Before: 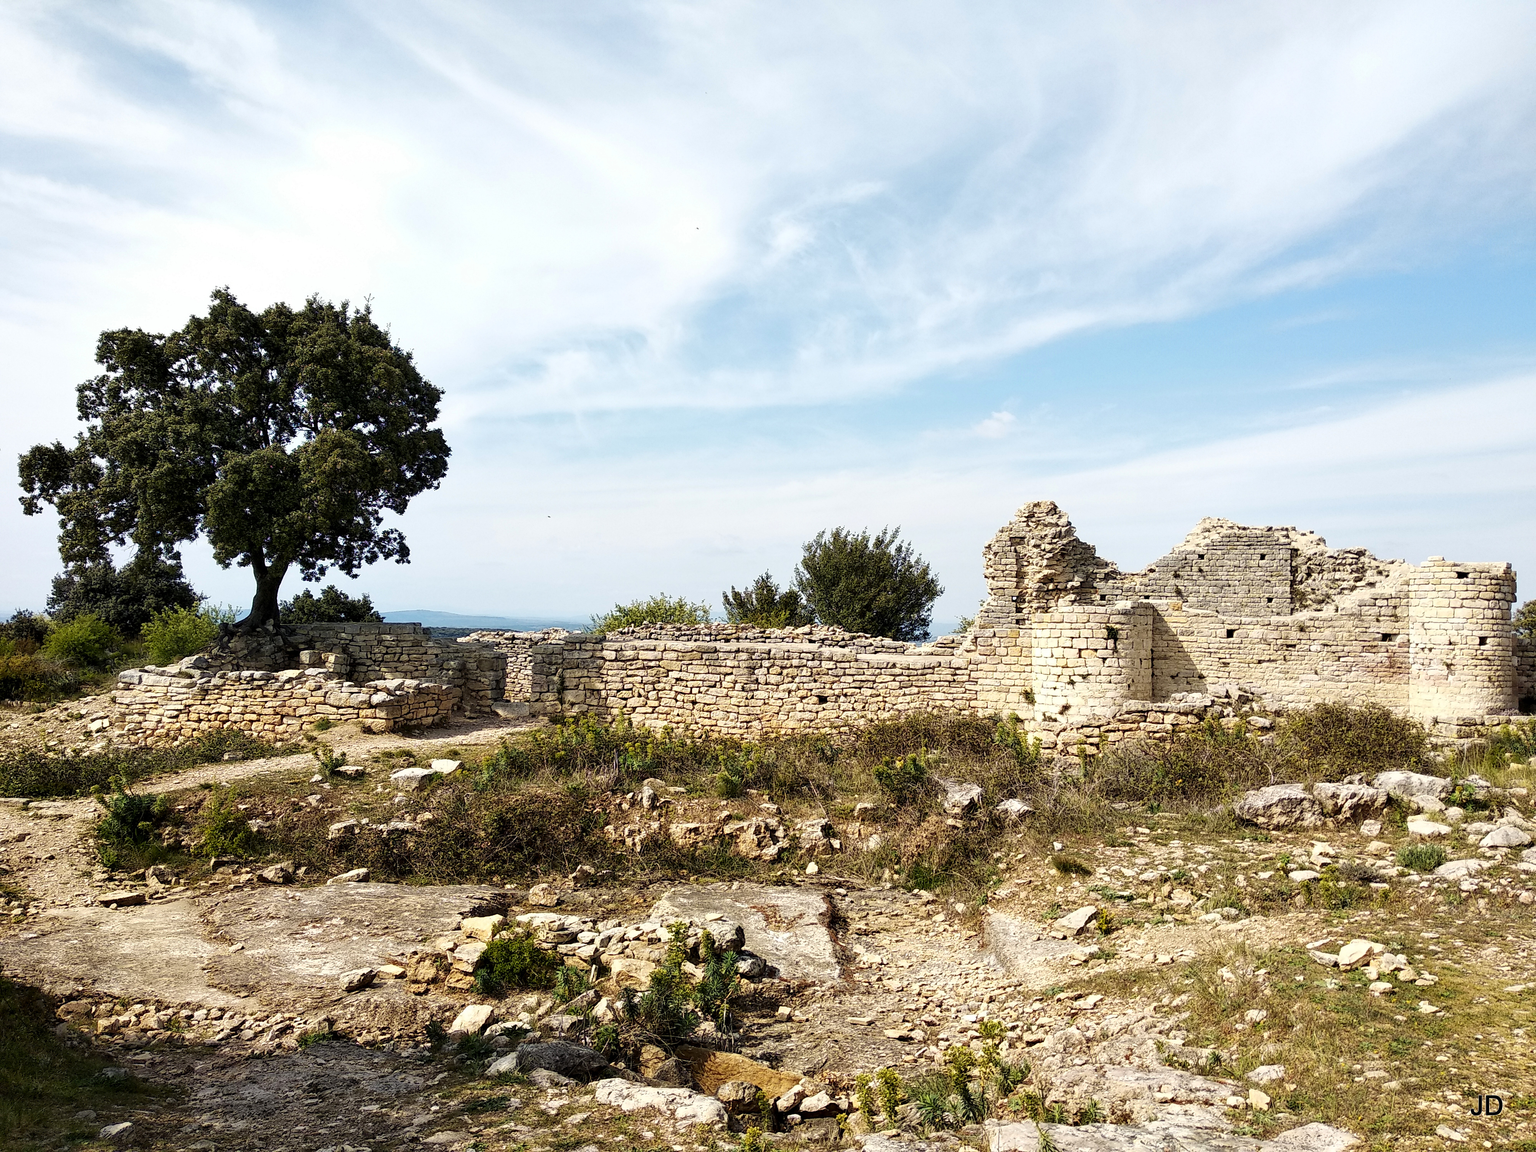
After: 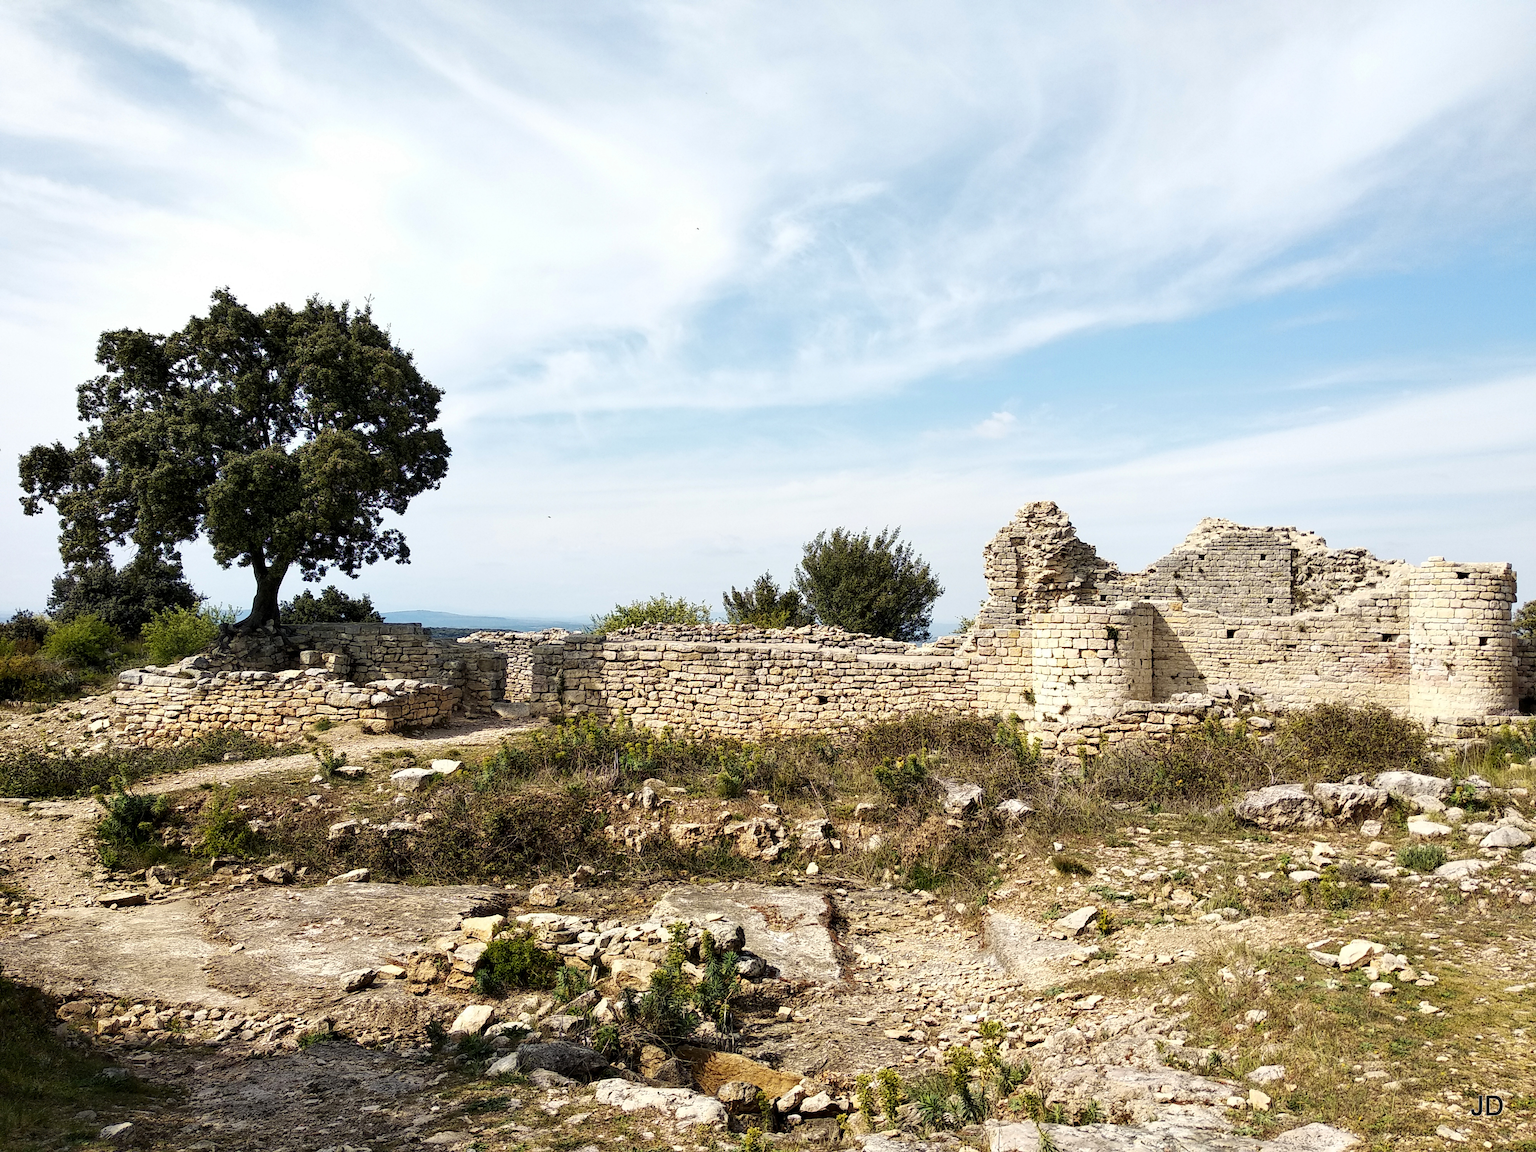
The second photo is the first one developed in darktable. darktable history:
color correction: highlights b* -0.005, saturation 0.988
